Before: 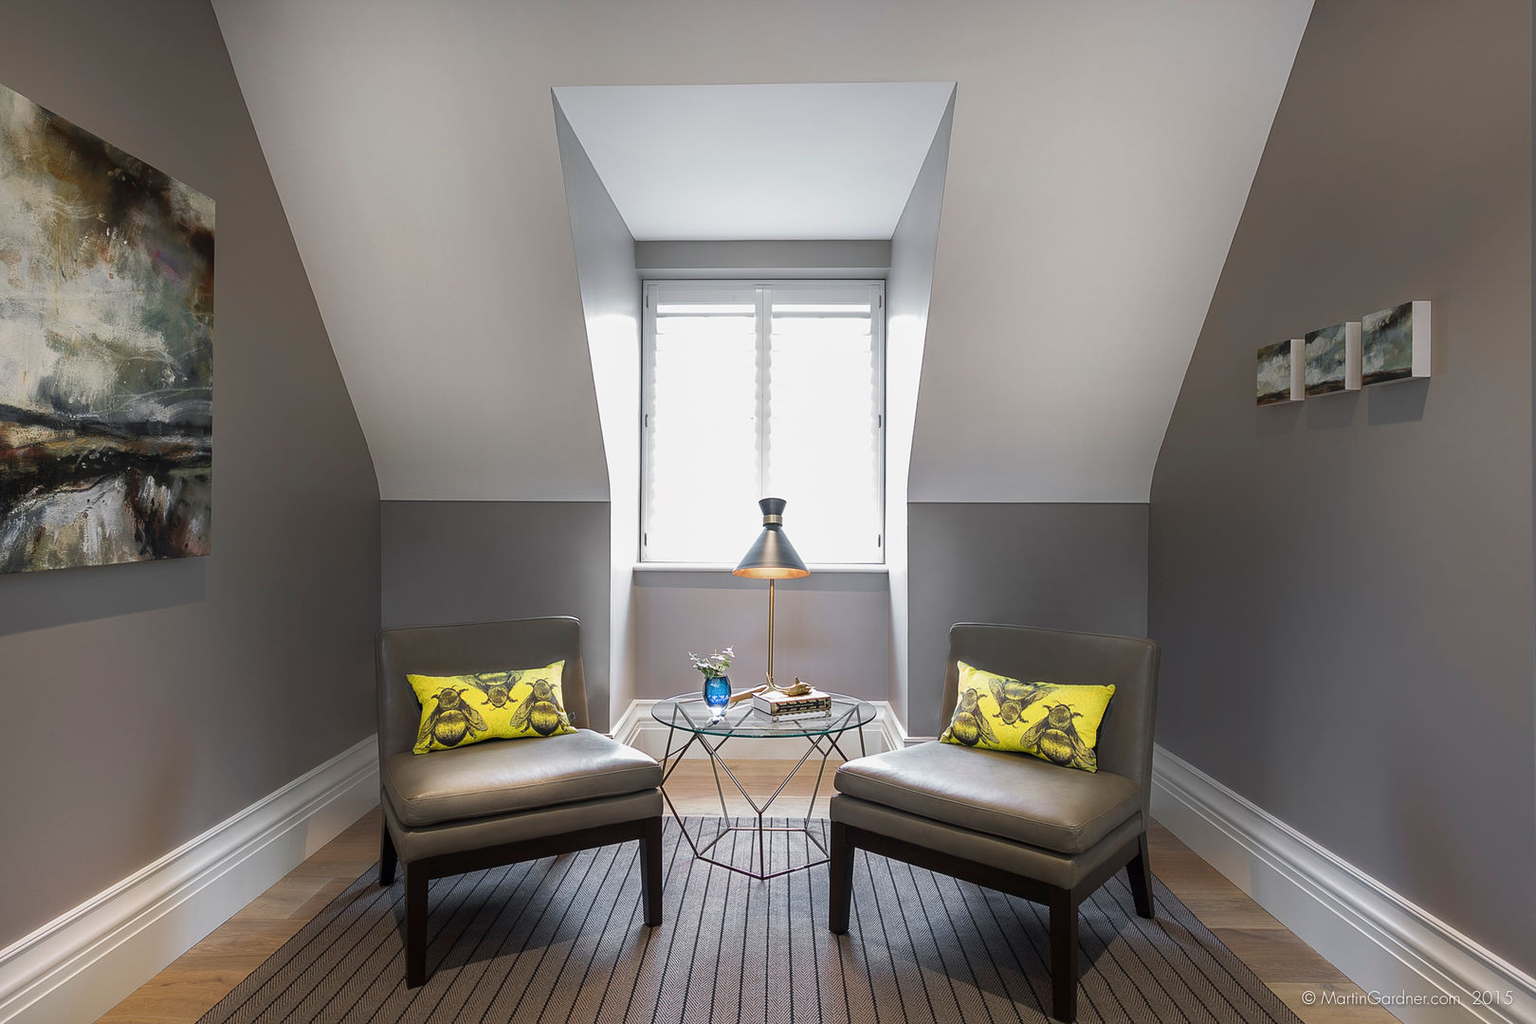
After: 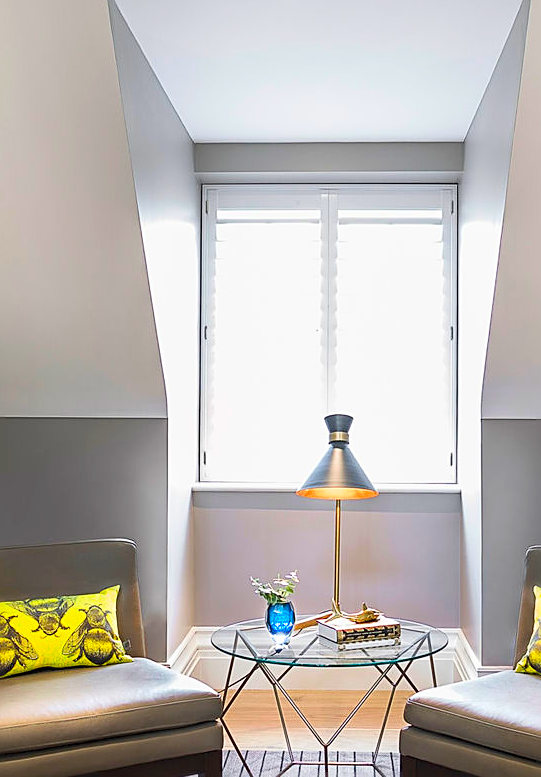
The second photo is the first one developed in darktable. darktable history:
shadows and highlights: shadows 24.88, highlights -24.66, highlights color adjustment 0.605%
sharpen: on, module defaults
crop and rotate: left 29.389%, top 10.353%, right 37.17%, bottom 17.638%
contrast brightness saturation: contrast 0.204, brightness 0.196, saturation 0.787
